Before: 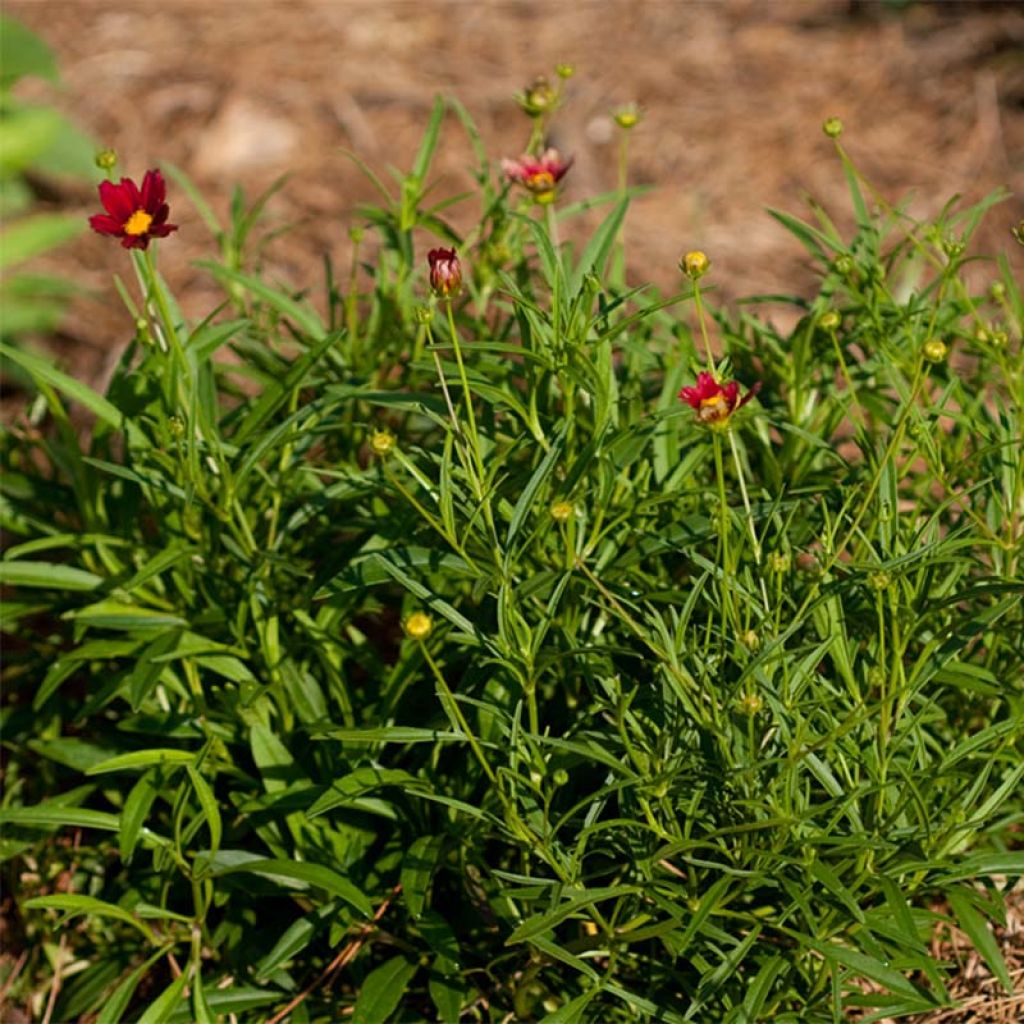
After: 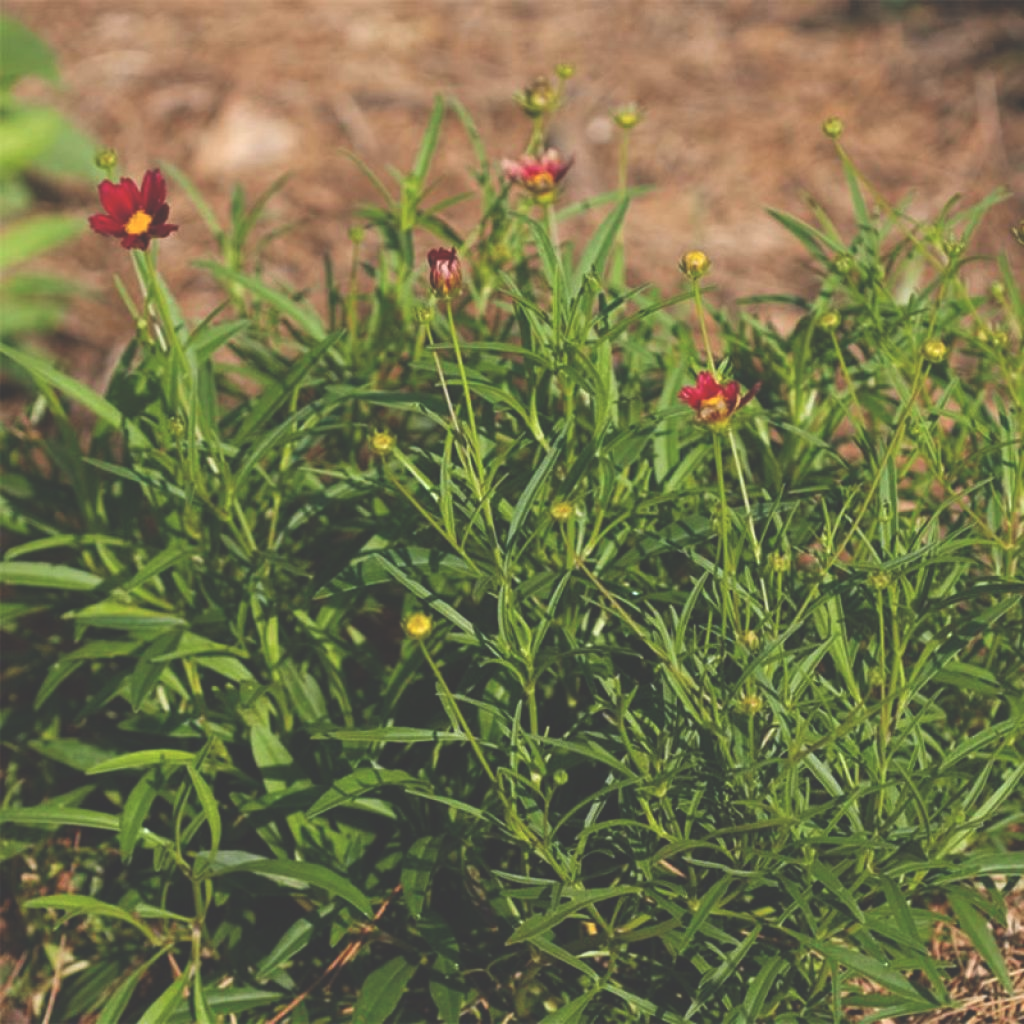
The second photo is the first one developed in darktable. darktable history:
white balance: emerald 1
exposure: black level correction -0.041, exposure 0.064 EV, compensate highlight preservation false
